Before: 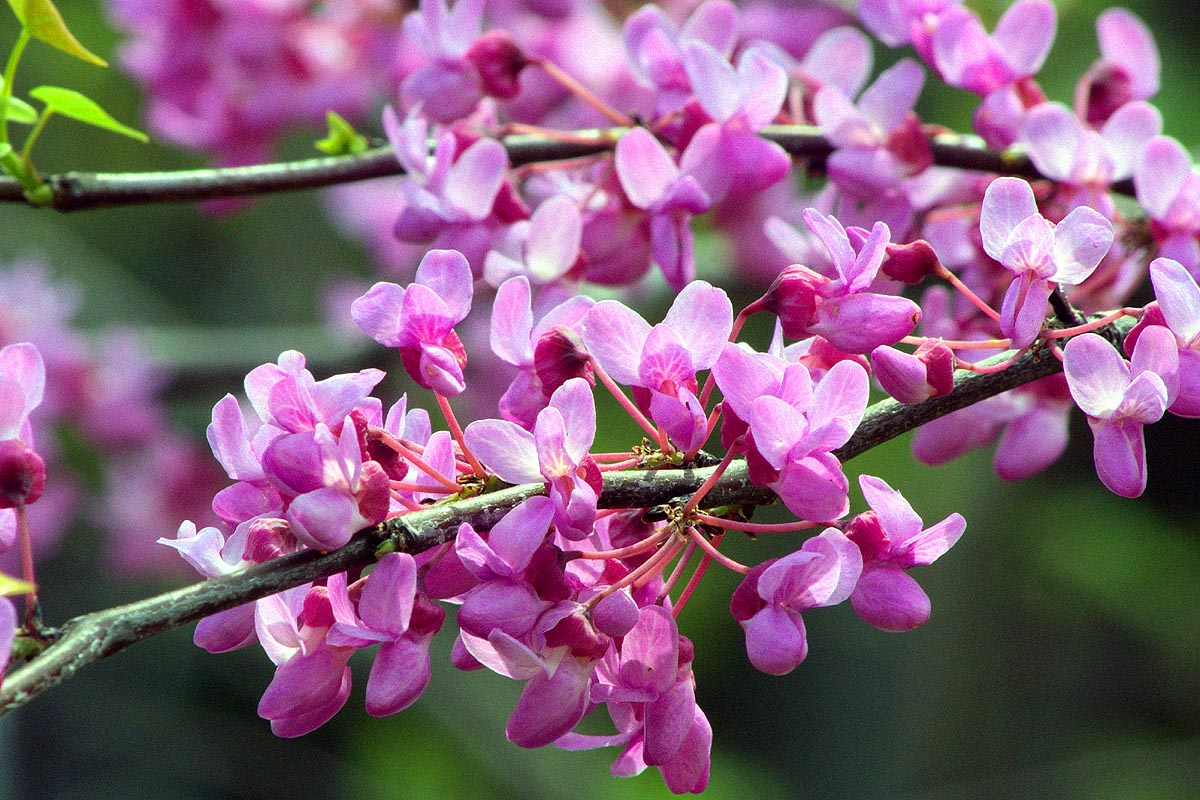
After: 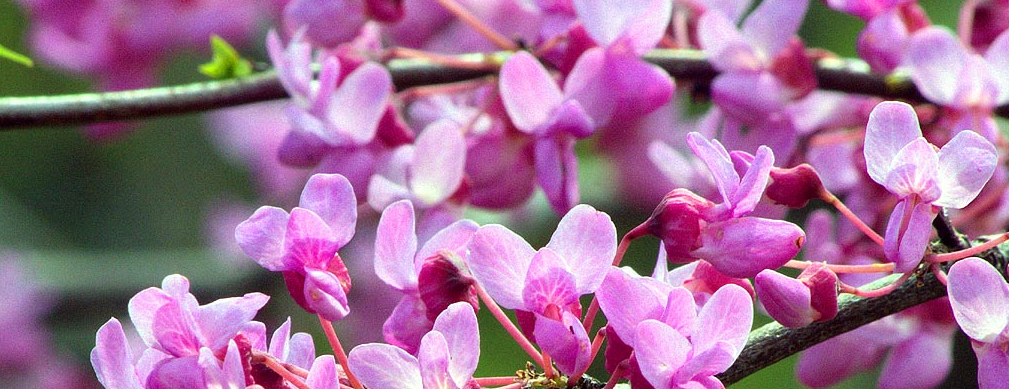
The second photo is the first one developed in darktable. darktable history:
crop and rotate: left 9.674%, top 9.511%, right 6.177%, bottom 41.758%
